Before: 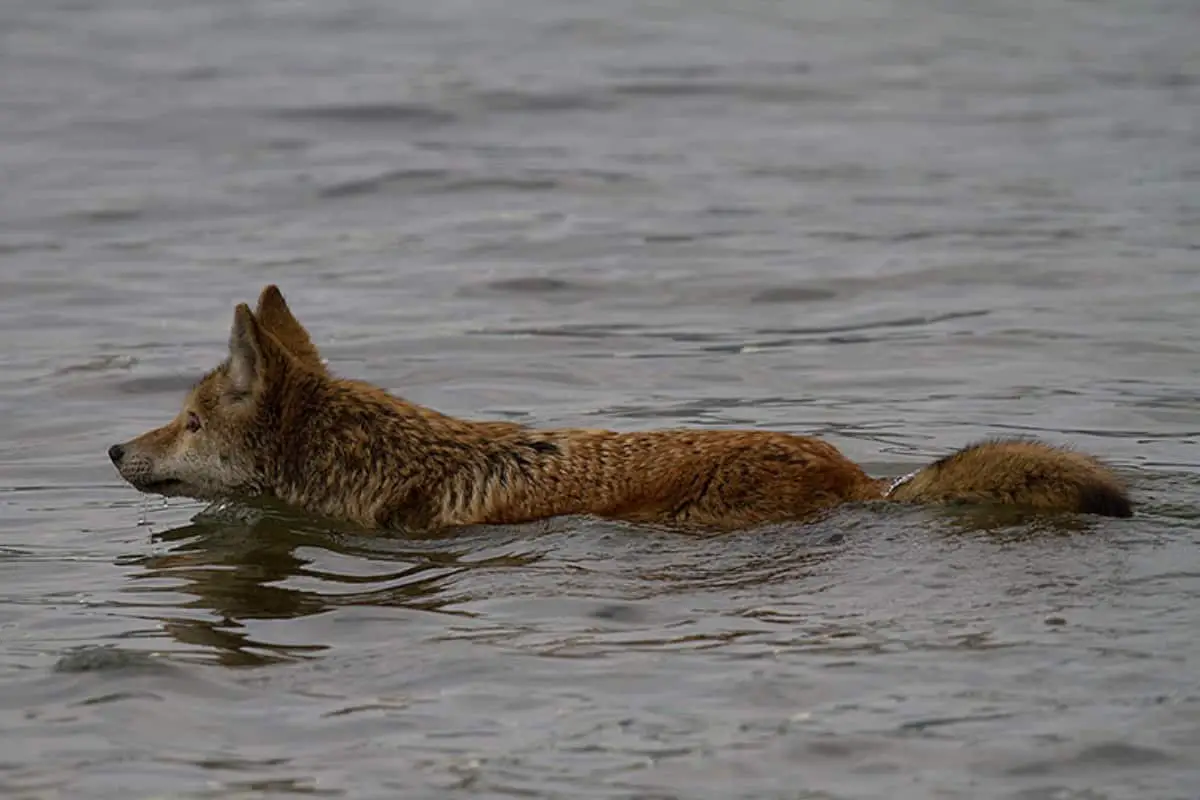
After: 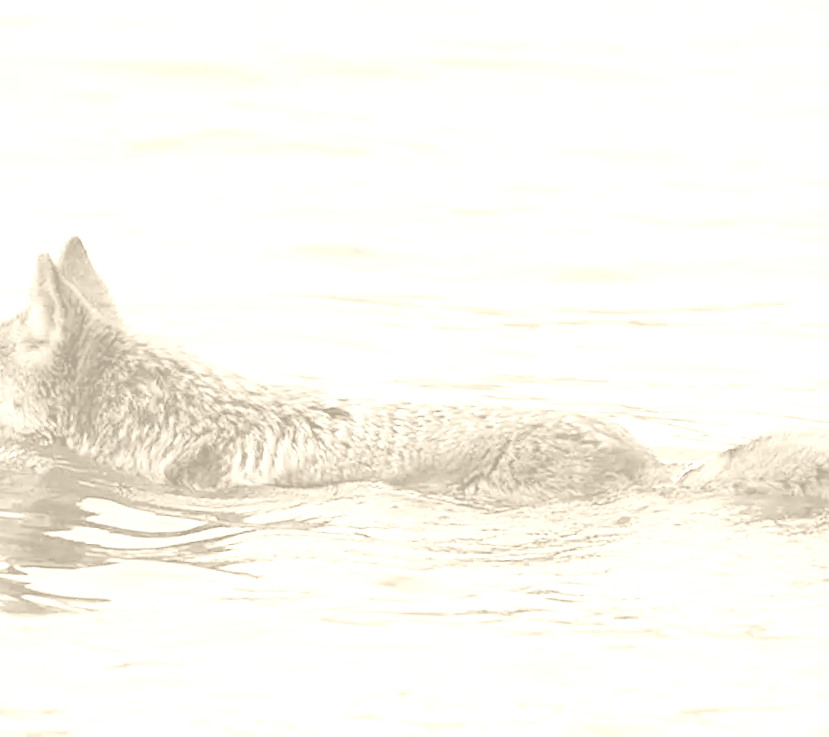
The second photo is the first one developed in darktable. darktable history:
exposure: black level correction 0, exposure 1.675 EV, compensate exposure bias true, compensate highlight preservation false
white balance: red 0.948, green 1.02, blue 1.176
filmic rgb: black relative exposure -7.65 EV, white relative exposure 4.56 EV, hardness 3.61, color science v6 (2022)
crop and rotate: angle -3.27°, left 14.277%, top 0.028%, right 10.766%, bottom 0.028%
colorize: hue 36°, saturation 71%, lightness 80.79%
color zones: curves: ch0 [(0.224, 0.526) (0.75, 0.5)]; ch1 [(0.055, 0.526) (0.224, 0.761) (0.377, 0.526) (0.75, 0.5)]
